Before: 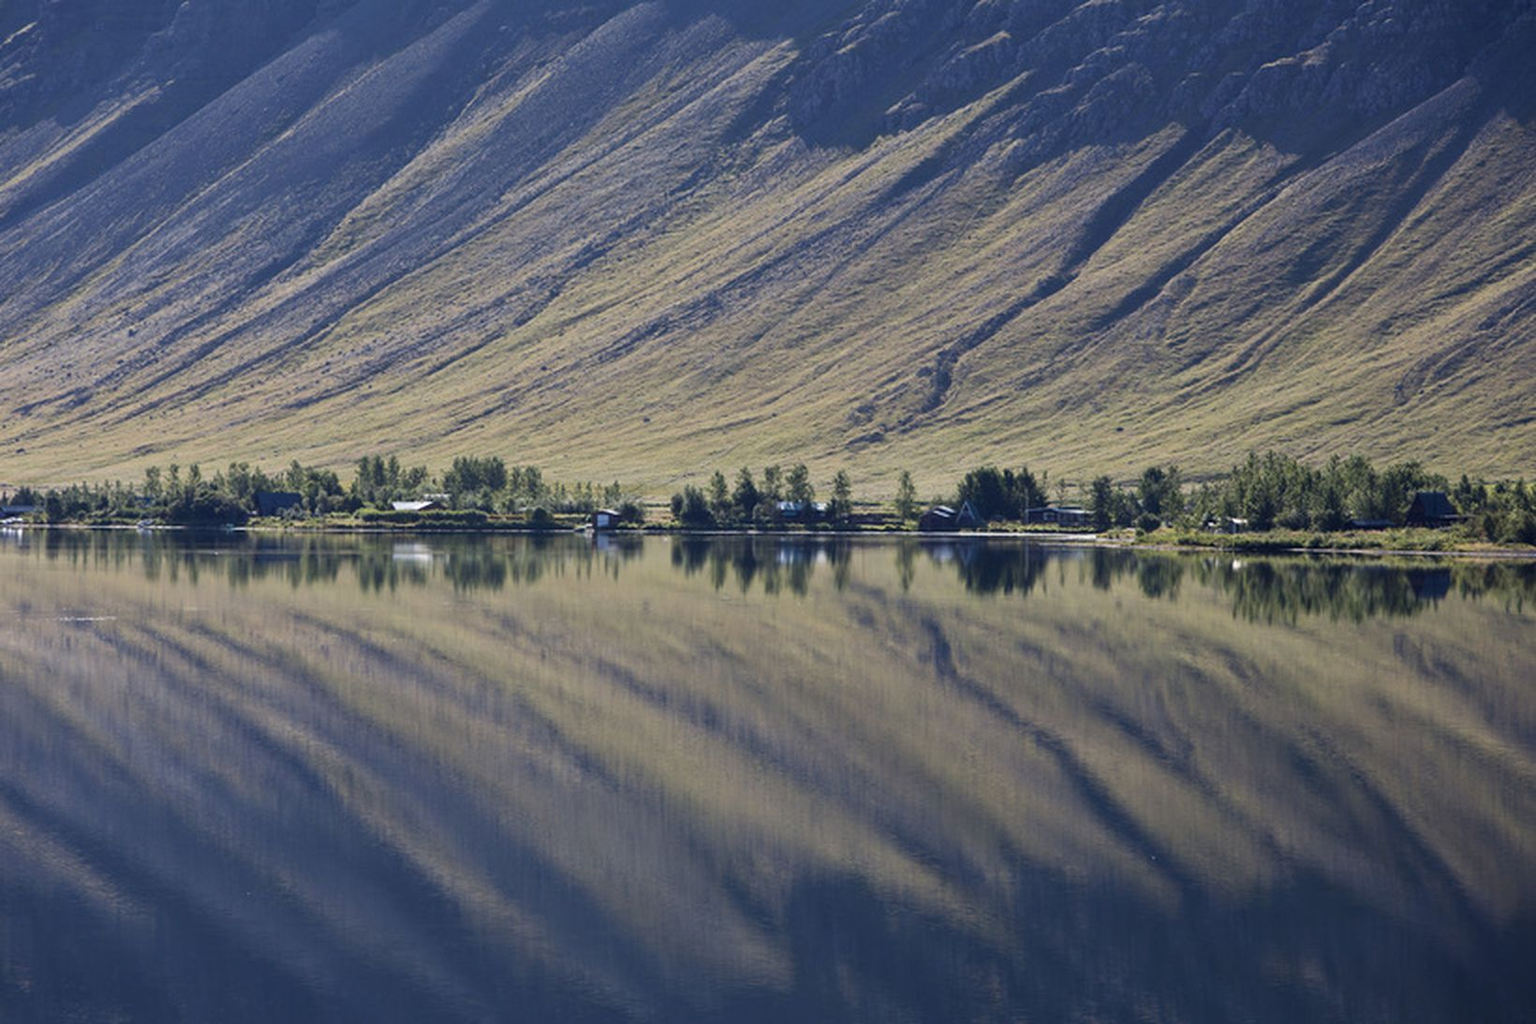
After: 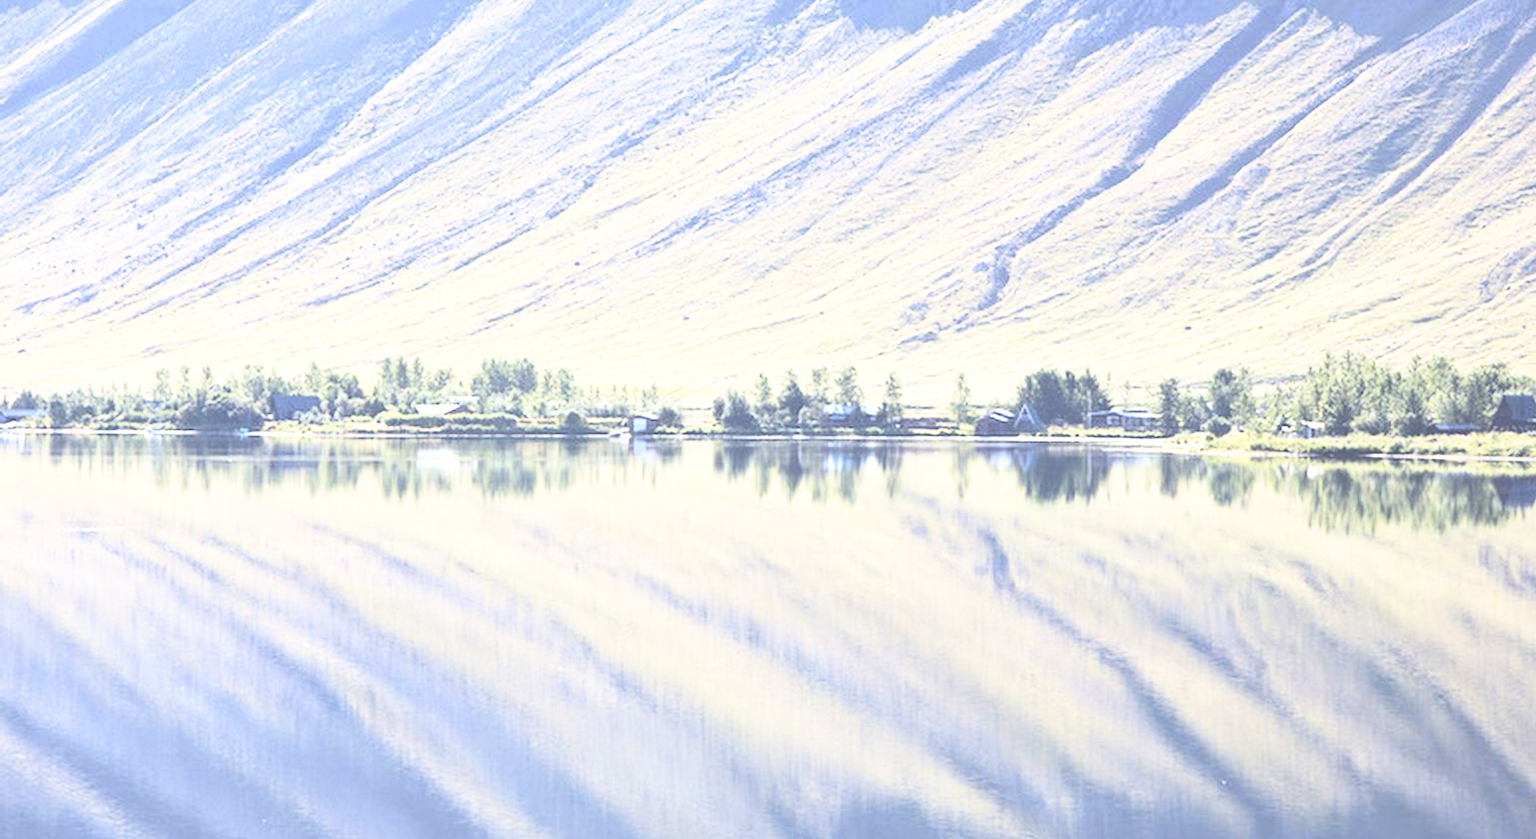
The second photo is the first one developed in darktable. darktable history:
base curve: curves: ch0 [(0, 0) (0.028, 0.03) (0.121, 0.232) (0.46, 0.748) (0.859, 0.968) (1, 1)], preserve colors none
contrast brightness saturation: contrast 0.236, brightness 0.095
exposure: black level correction -0.023, exposure 1.394 EV, compensate highlight preservation false
crop and rotate: angle 0.027°, top 11.82%, right 5.716%, bottom 10.899%
